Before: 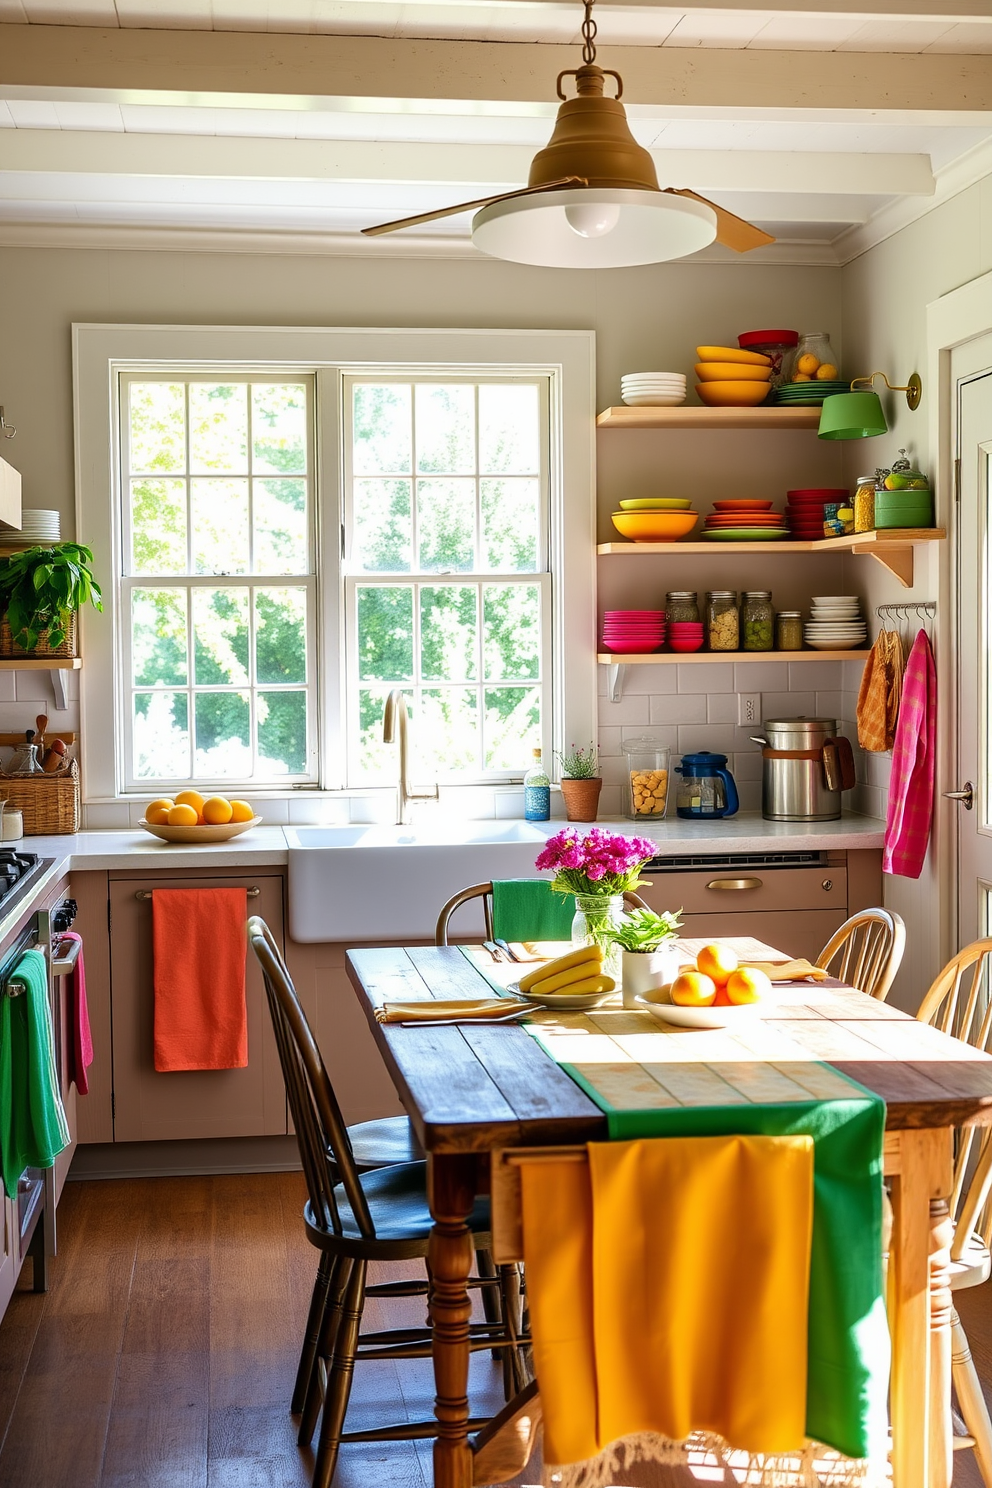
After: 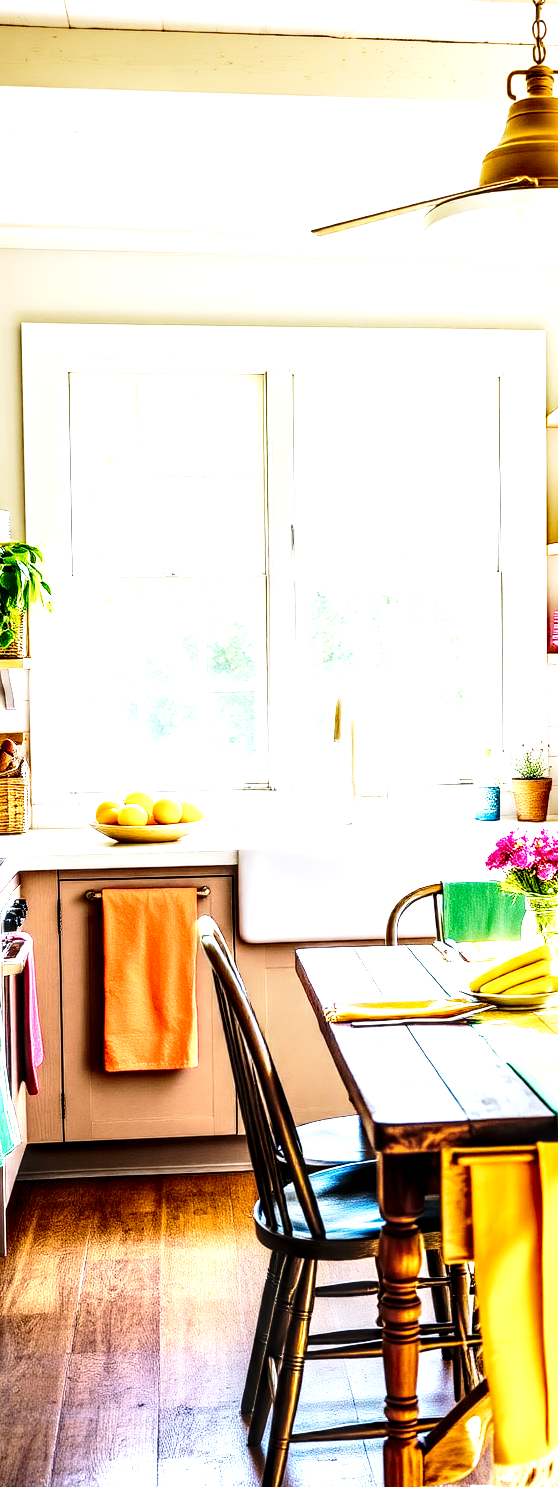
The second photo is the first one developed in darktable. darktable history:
crop: left 5.114%, right 38.589%
color balance rgb: global offset › luminance 0.71%, perceptual saturation grading › global saturation -11.5%, perceptual brilliance grading › highlights 17.77%, perceptual brilliance grading › mid-tones 31.71%, perceptual brilliance grading › shadows -31.01%, global vibrance 50%
local contrast: highlights 20%, detail 197%
exposure: exposure 1 EV, compensate highlight preservation false
base curve: curves: ch0 [(0, 0) (0.028, 0.03) (0.121, 0.232) (0.46, 0.748) (0.859, 0.968) (1, 1)], preserve colors none
tone equalizer: -8 EV -0.417 EV, -7 EV -0.389 EV, -6 EV -0.333 EV, -5 EV -0.222 EV, -3 EV 0.222 EV, -2 EV 0.333 EV, -1 EV 0.389 EV, +0 EV 0.417 EV, edges refinement/feathering 500, mask exposure compensation -1.57 EV, preserve details no
